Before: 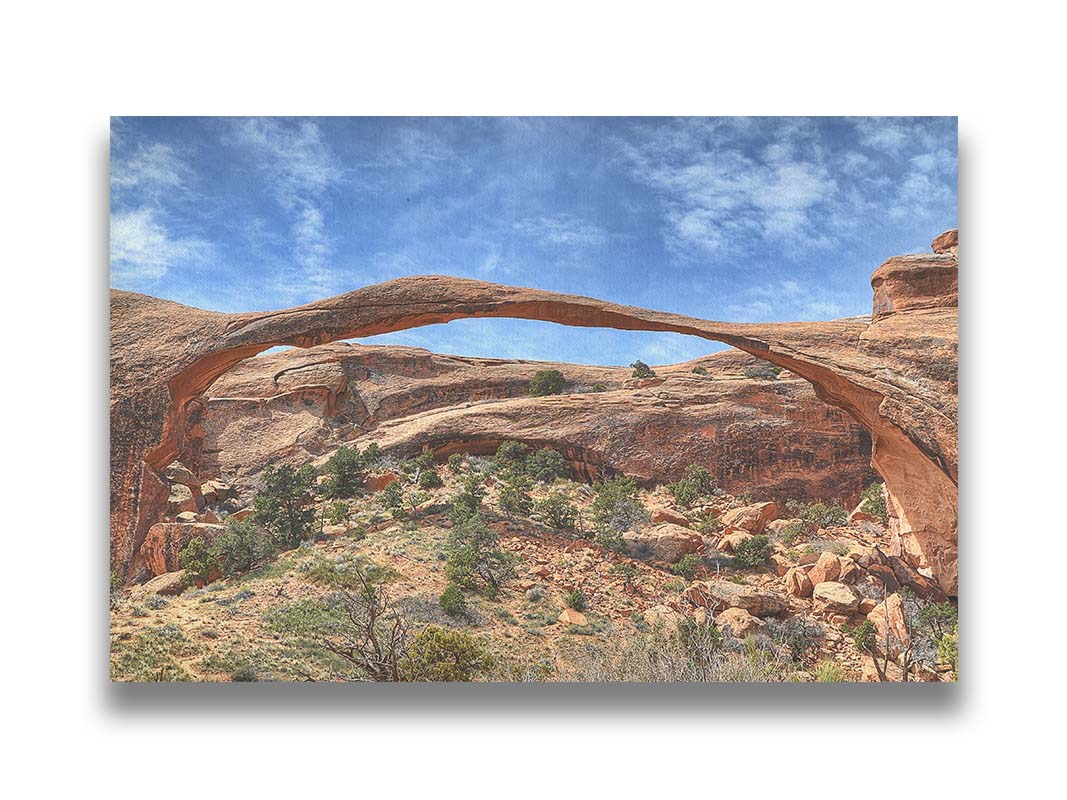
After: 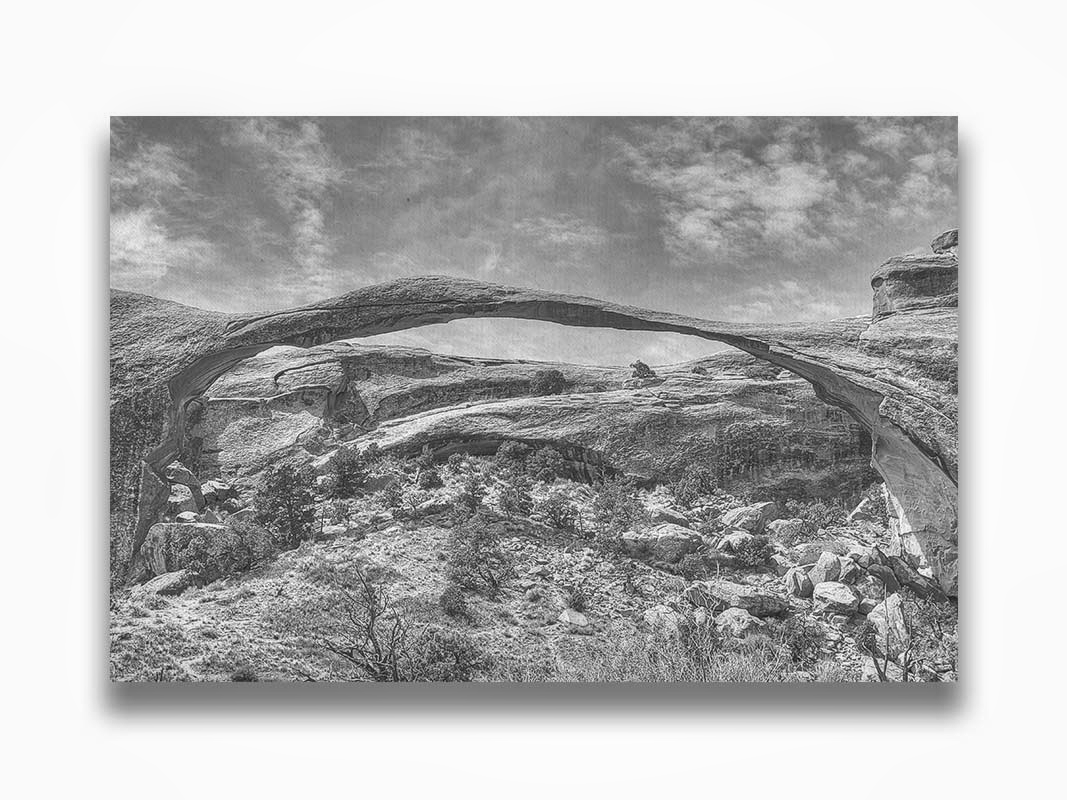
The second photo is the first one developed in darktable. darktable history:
color zones: mix -62.47%
monochrome: a -6.99, b 35.61, size 1.4
local contrast: on, module defaults
color correction: highlights a* -0.772, highlights b* -8.92
